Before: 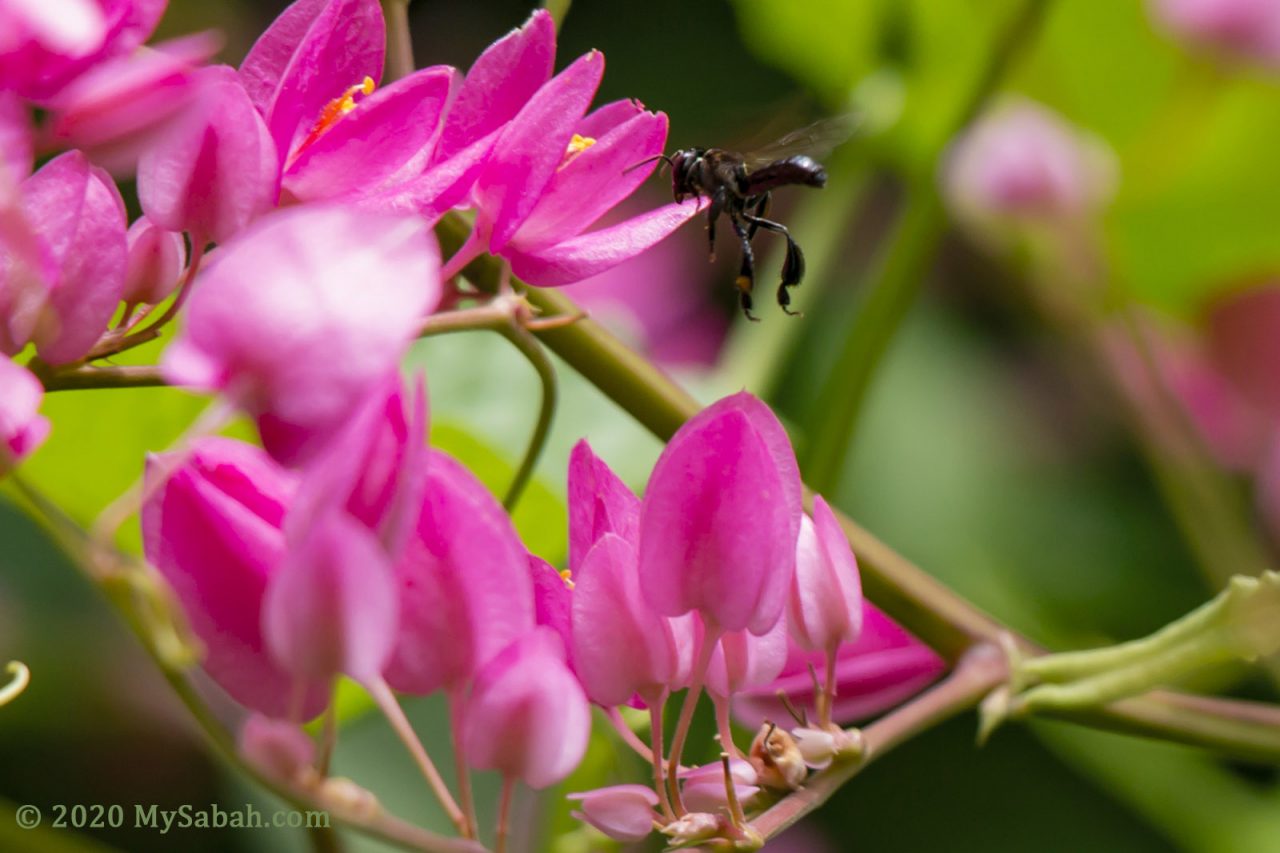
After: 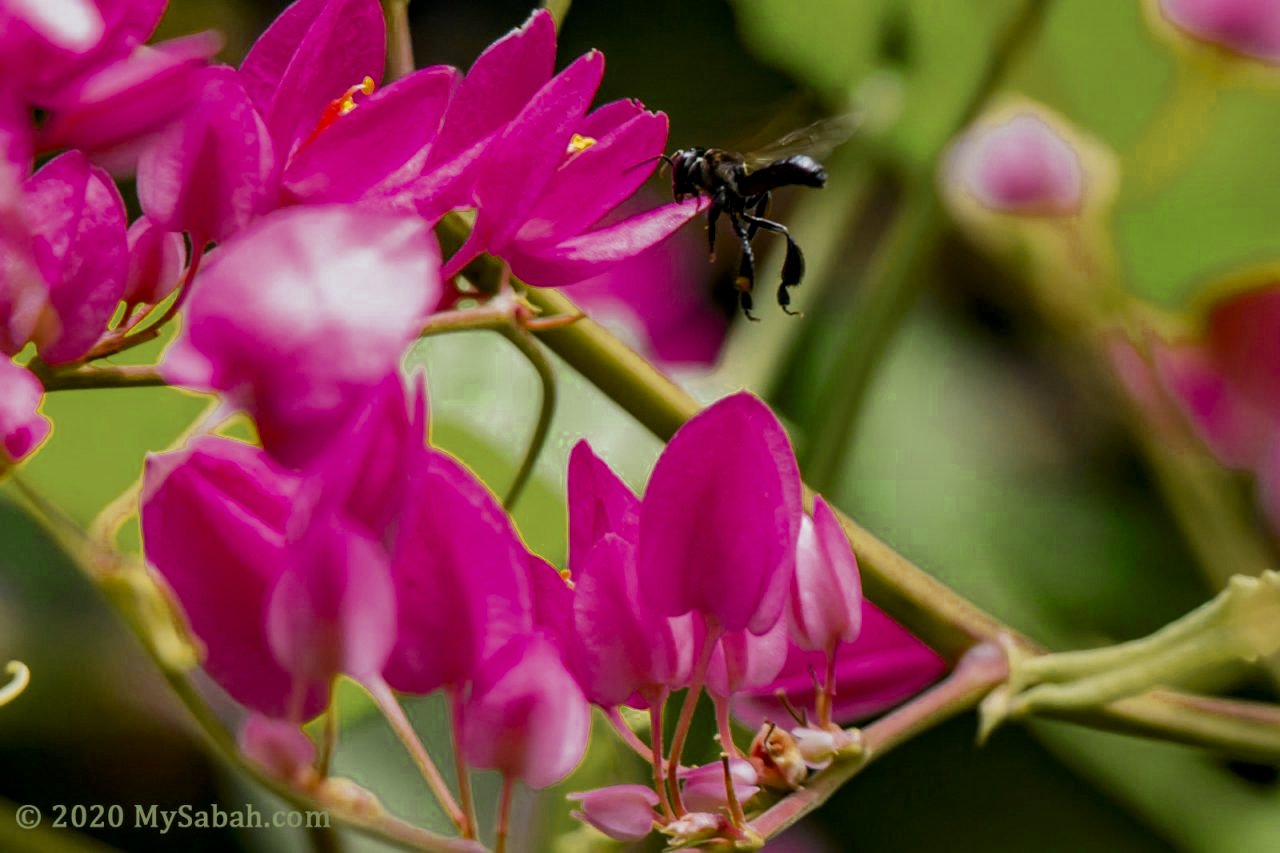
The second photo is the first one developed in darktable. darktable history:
local contrast: detail 130%
filmic rgb: black relative exposure -7.97 EV, white relative exposure 4.01 EV, hardness 4.21, contrast 0.923, color science v6 (2022)
tone curve: curves: ch0 [(0, 0.02) (0.063, 0.058) (0.262, 0.243) (0.447, 0.468) (0.544, 0.596) (0.805, 0.823) (1, 0.952)]; ch1 [(0, 0) (0.339, 0.31) (0.417, 0.401) (0.452, 0.455) (0.482, 0.483) (0.502, 0.499) (0.517, 0.506) (0.55, 0.542) (0.588, 0.604) (0.729, 0.782) (1, 1)]; ch2 [(0, 0) (0.346, 0.34) (0.431, 0.45) (0.485, 0.487) (0.5, 0.496) (0.527, 0.526) (0.56, 0.574) (0.613, 0.642) (0.679, 0.703) (1, 1)], color space Lab, independent channels, preserve colors none
color zones: curves: ch0 [(0.11, 0.396) (0.195, 0.36) (0.25, 0.5) (0.303, 0.412) (0.357, 0.544) (0.75, 0.5) (0.967, 0.328)]; ch1 [(0, 0.468) (0.112, 0.512) (0.202, 0.6) (0.25, 0.5) (0.307, 0.352) (0.357, 0.544) (0.75, 0.5) (0.963, 0.524)]
